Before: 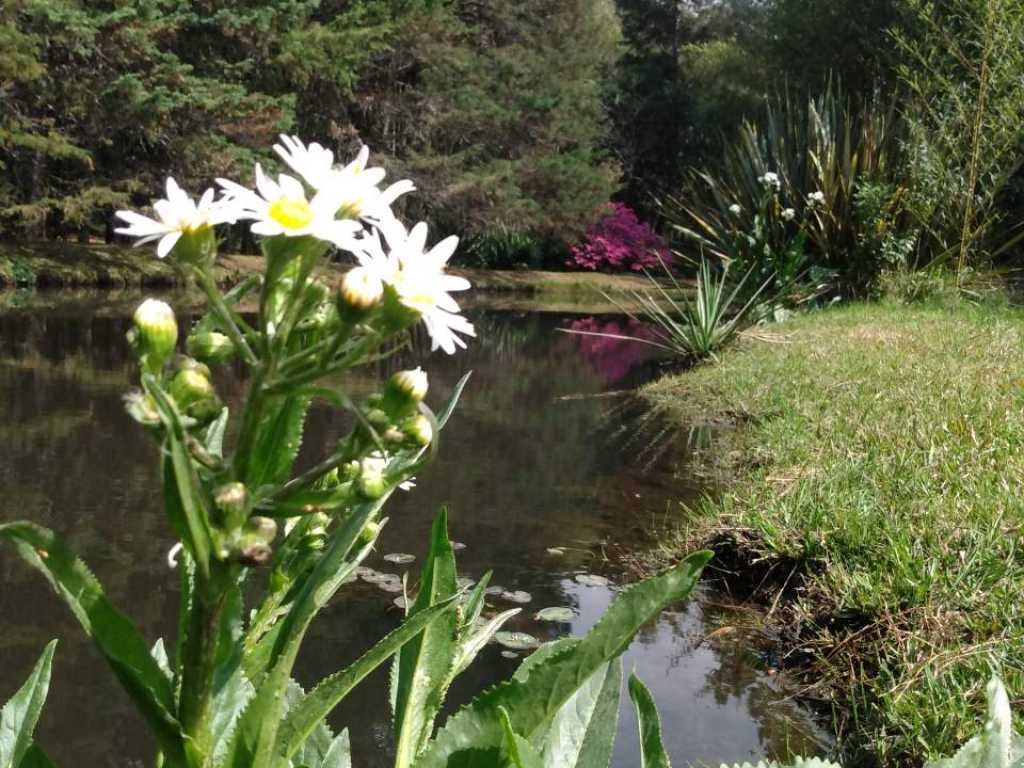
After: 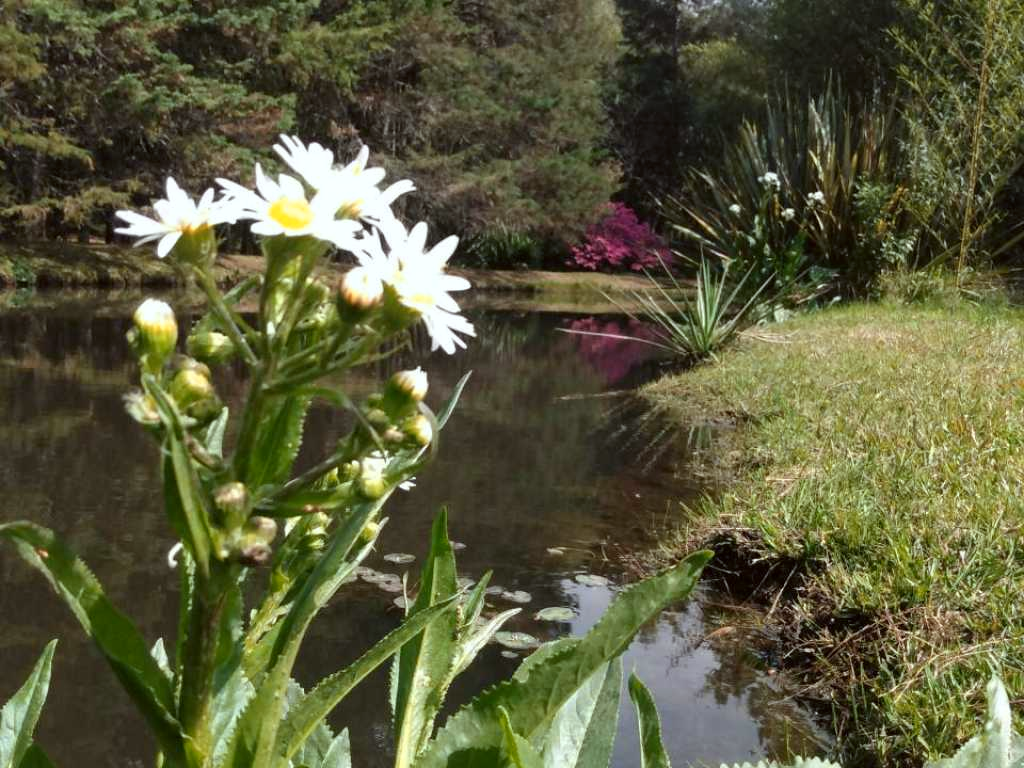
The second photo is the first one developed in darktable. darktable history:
color correction: highlights a* -2.73, highlights b* -2.47, shadows a* 2.21, shadows b* 2.78
color zones: curves: ch1 [(0, 0.455) (0.063, 0.455) (0.286, 0.495) (0.429, 0.5) (0.571, 0.5) (0.714, 0.5) (0.857, 0.5) (1, 0.455)]; ch2 [(0, 0.532) (0.063, 0.521) (0.233, 0.447) (0.429, 0.489) (0.571, 0.5) (0.714, 0.5) (0.857, 0.5) (1, 0.532)]
